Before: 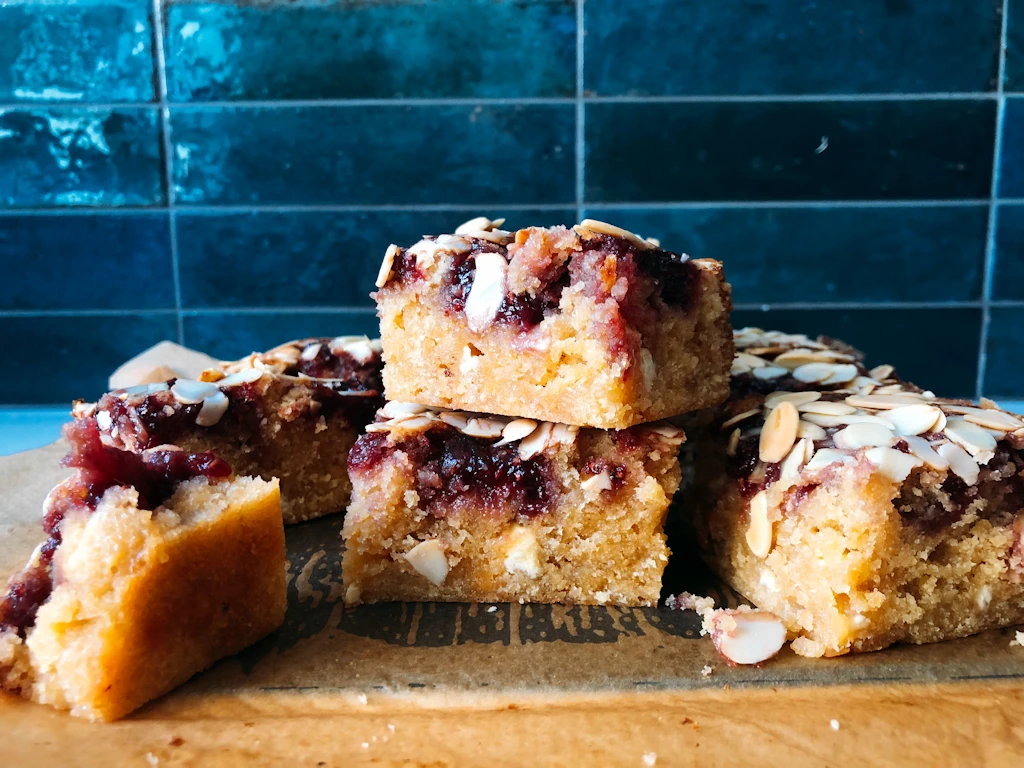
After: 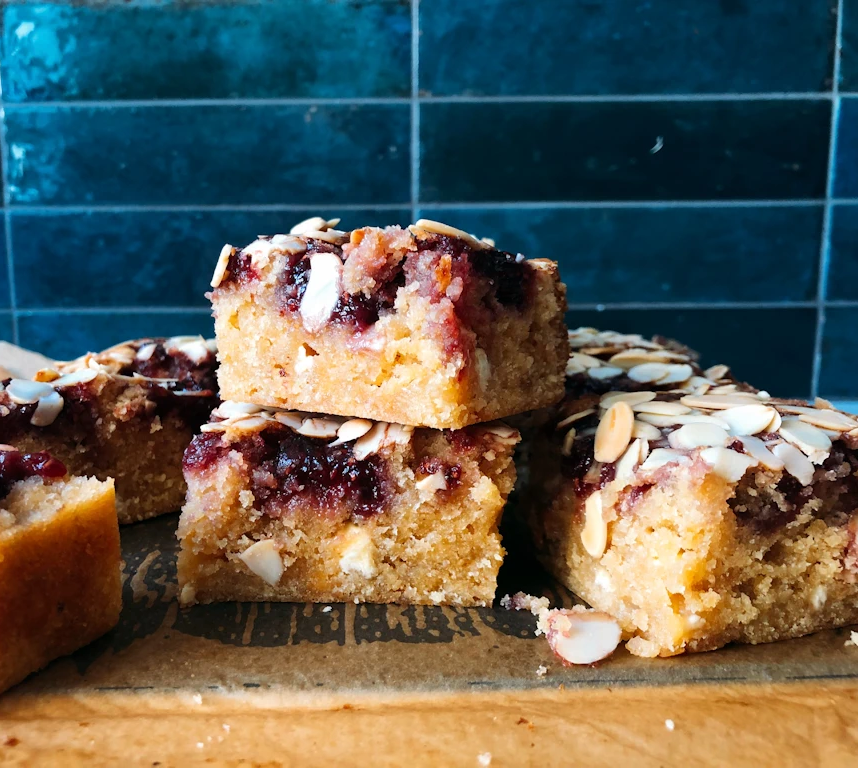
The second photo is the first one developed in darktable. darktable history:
local contrast: mode bilateral grid, contrast 20, coarseness 50, detail 102%, midtone range 0.2
crop: left 16.145%
